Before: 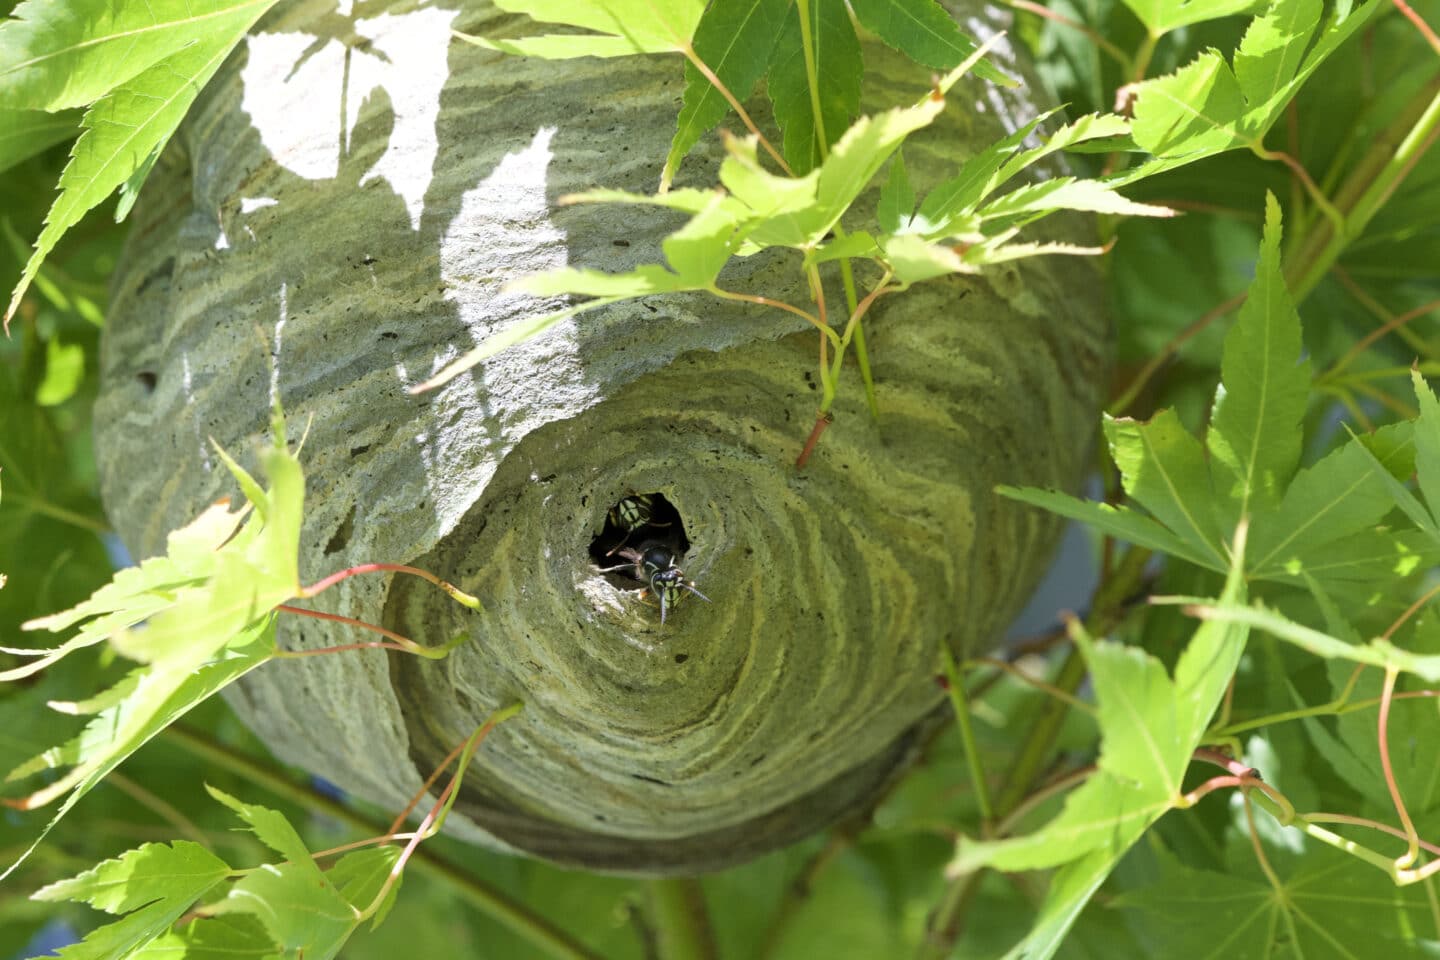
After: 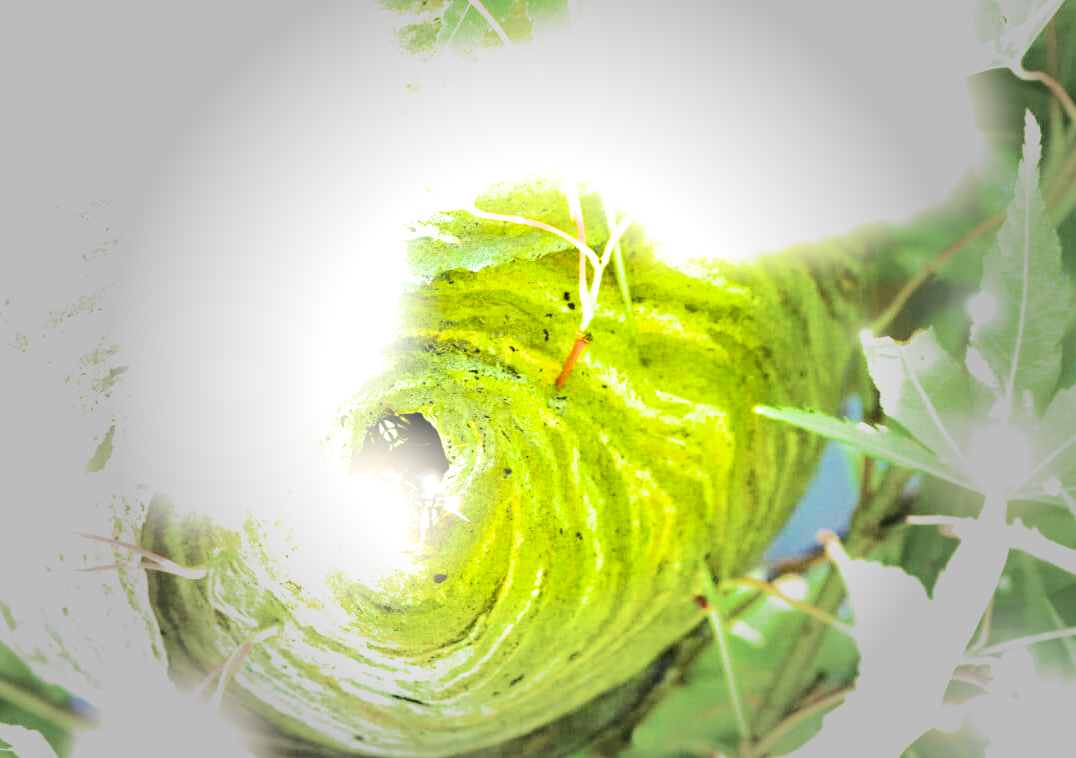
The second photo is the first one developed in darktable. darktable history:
exposure: black level correction 0.001, exposure 1.038 EV, compensate highlight preservation false
crop: left 16.8%, top 8.437%, right 8.433%, bottom 12.511%
color balance rgb: shadows lift › luminance -28.719%, shadows lift › chroma 14.905%, shadows lift › hue 272.8°, linear chroma grading › global chroma 14.53%, perceptual saturation grading › global saturation 0.402%, perceptual brilliance grading › global brilliance 30.494%, perceptual brilliance grading › highlights 49.269%, perceptual brilliance grading › mid-tones 49.149%, perceptual brilliance grading › shadows -21.913%, global vibrance 20%
filmic rgb: black relative exposure -7.34 EV, white relative exposure 5.08 EV, threshold 3.06 EV, hardness 3.2, color science v6 (2022), enable highlight reconstruction true
vignetting: fall-off start 40.23%, fall-off radius 40.43%
